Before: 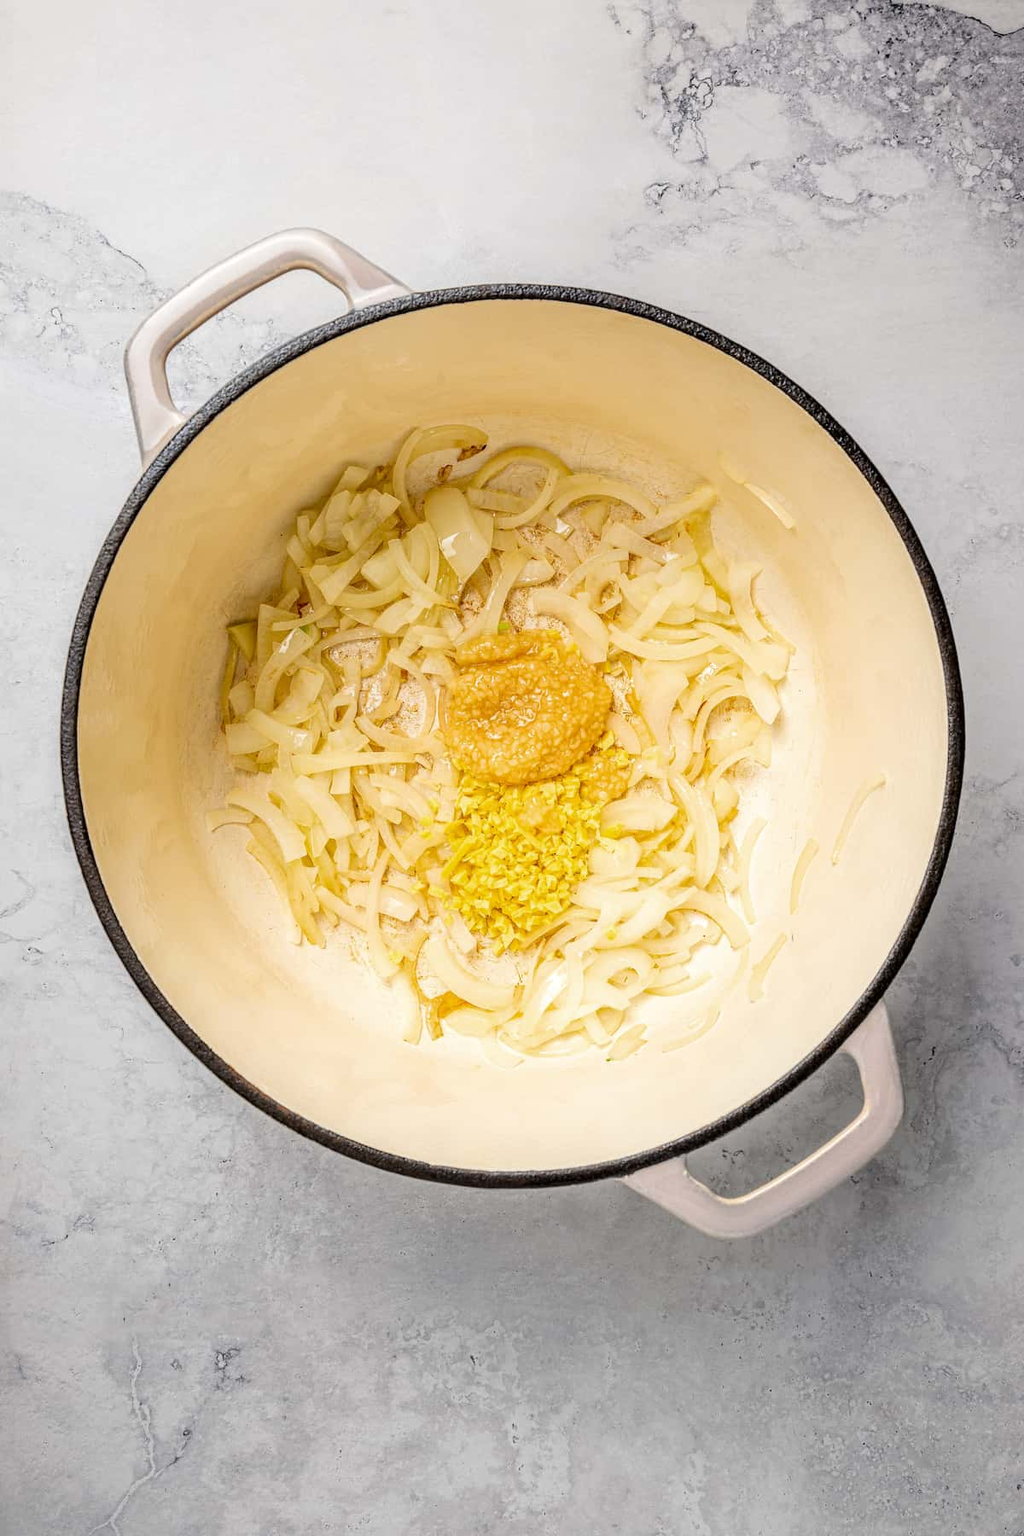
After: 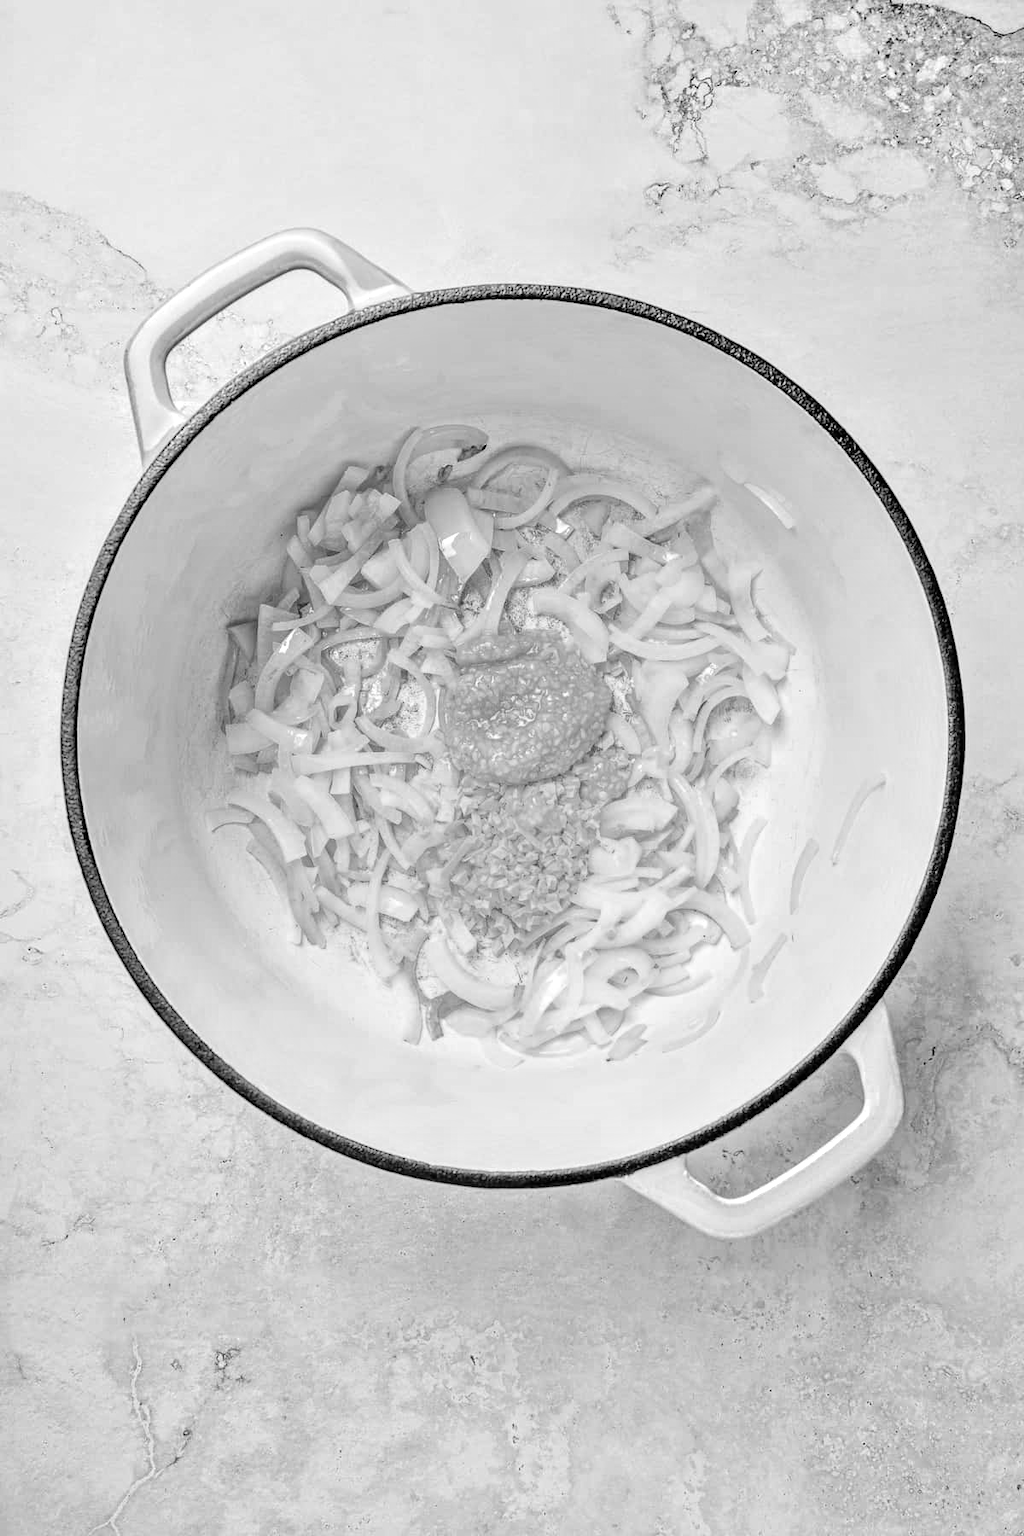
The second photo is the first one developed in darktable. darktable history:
color calibration: output gray [0.246, 0.254, 0.501, 0], illuminant same as pipeline (D50), adaptation XYZ, x 0.346, y 0.358, temperature 5010.44 K
tone equalizer: -7 EV 0.154 EV, -6 EV 0.606 EV, -5 EV 1.17 EV, -4 EV 1.32 EV, -3 EV 1.17 EV, -2 EV 0.6 EV, -1 EV 0.156 EV, smoothing diameter 2.23%, edges refinement/feathering 16.86, mask exposure compensation -1.57 EV, filter diffusion 5
